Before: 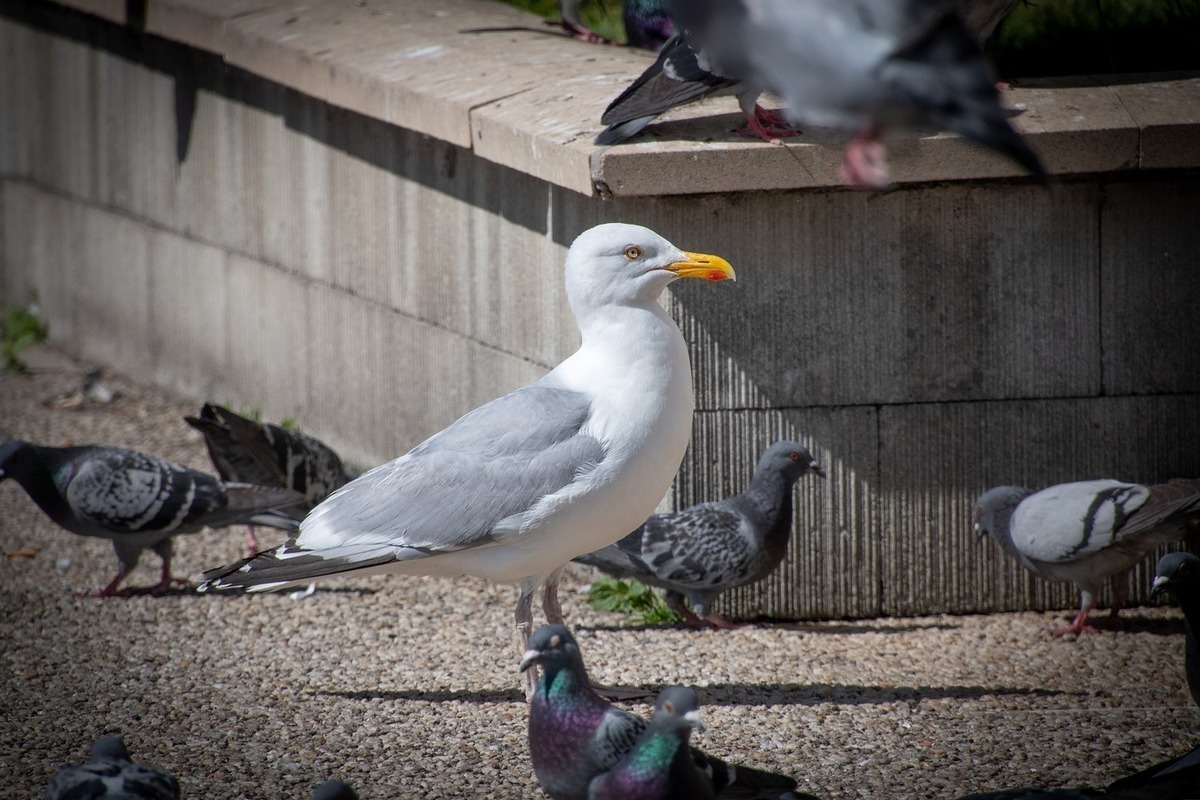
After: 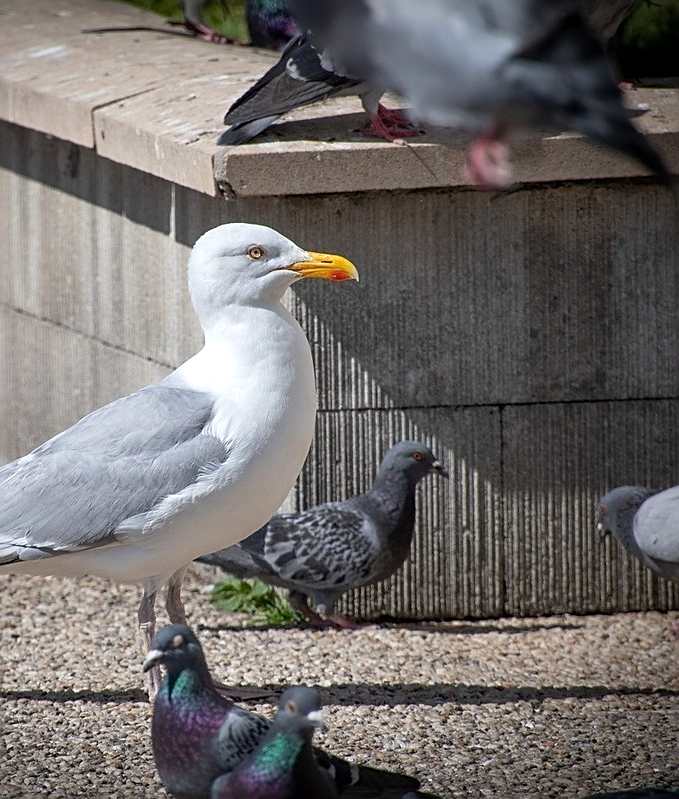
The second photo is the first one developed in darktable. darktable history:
exposure: exposure 0.197 EV, compensate highlight preservation false
sharpen: on, module defaults
crop: left 31.458%, top 0%, right 11.876%
